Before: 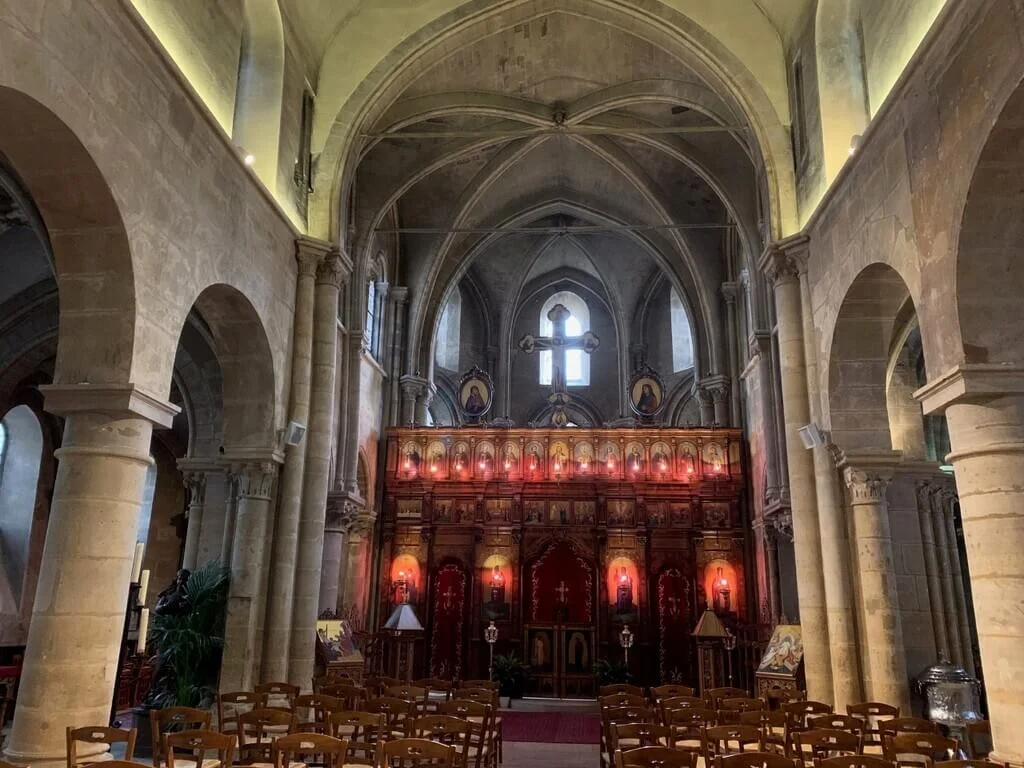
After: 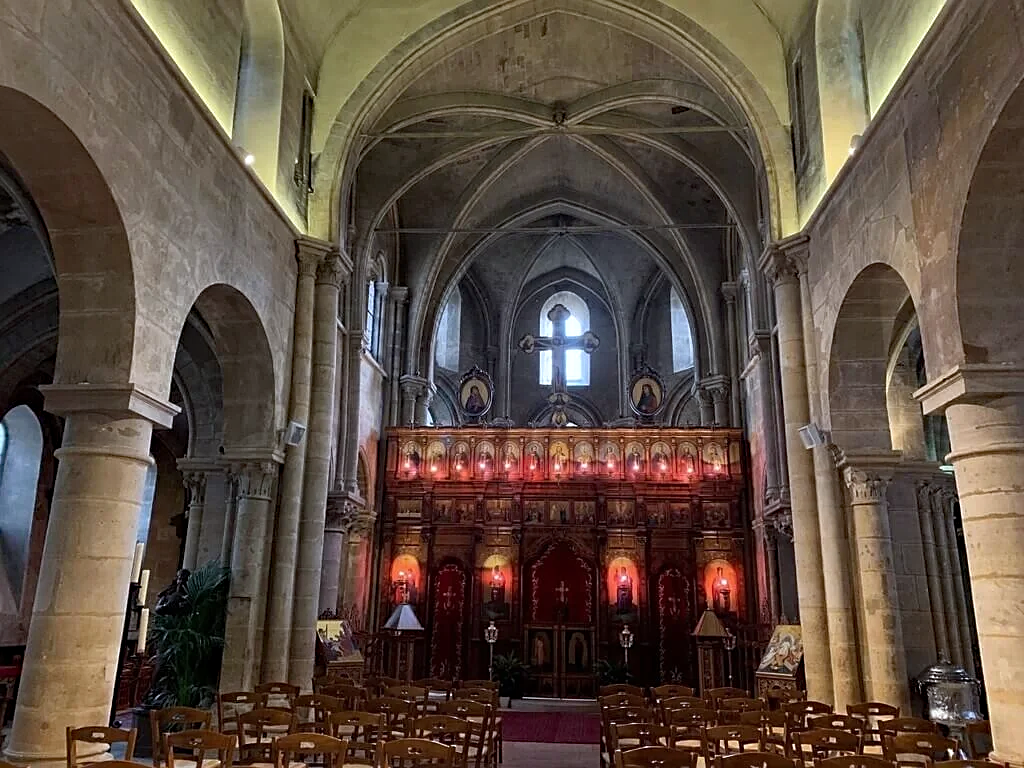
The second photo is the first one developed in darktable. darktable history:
sharpen: on, module defaults
white balance: red 0.974, blue 1.044
haze removal: compatibility mode true, adaptive false
